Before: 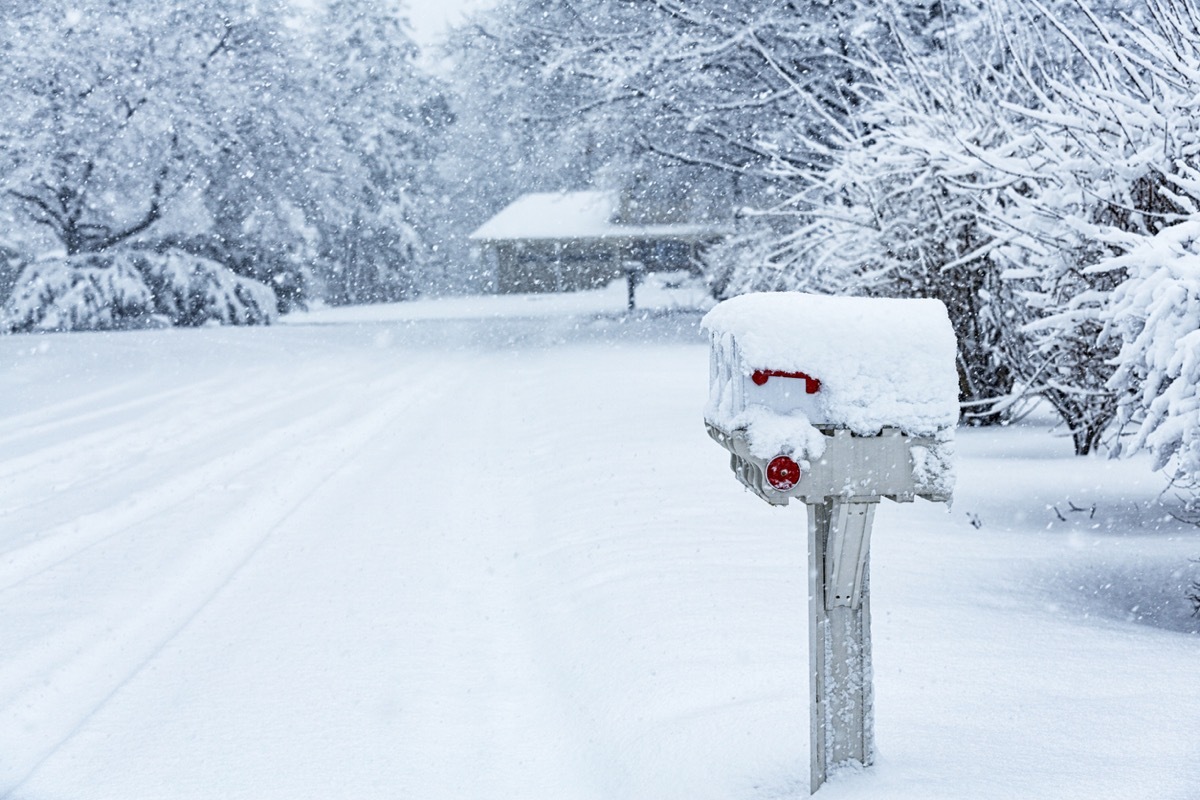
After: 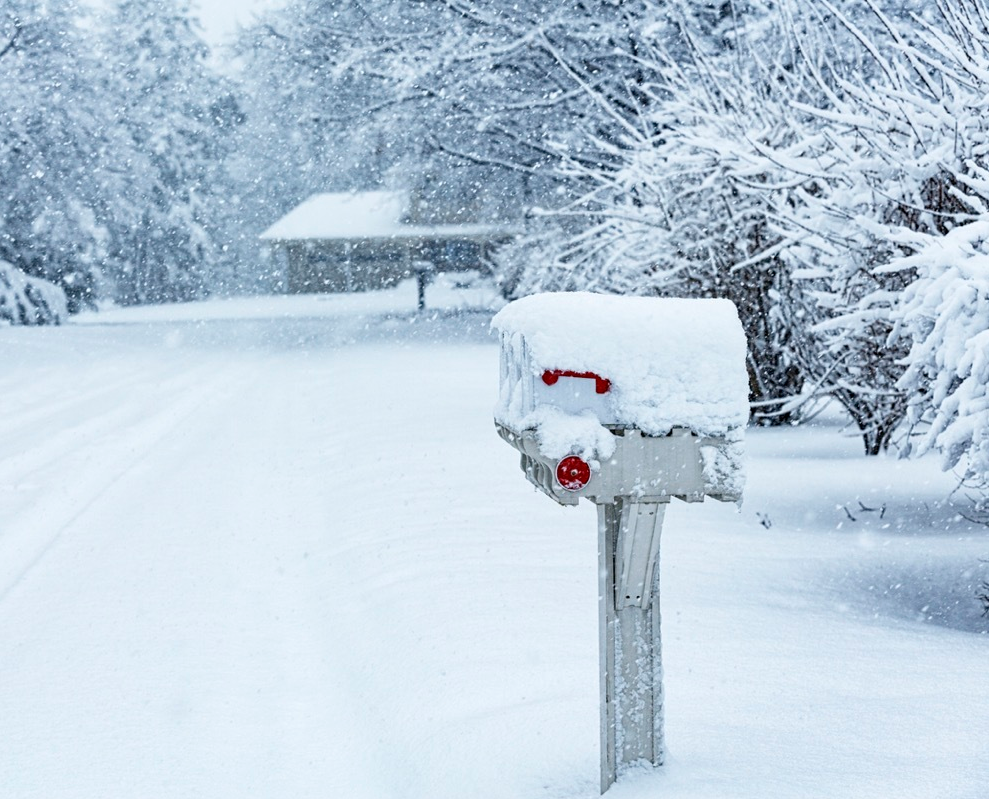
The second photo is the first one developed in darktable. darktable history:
crop: left 17.557%, bottom 0.044%
